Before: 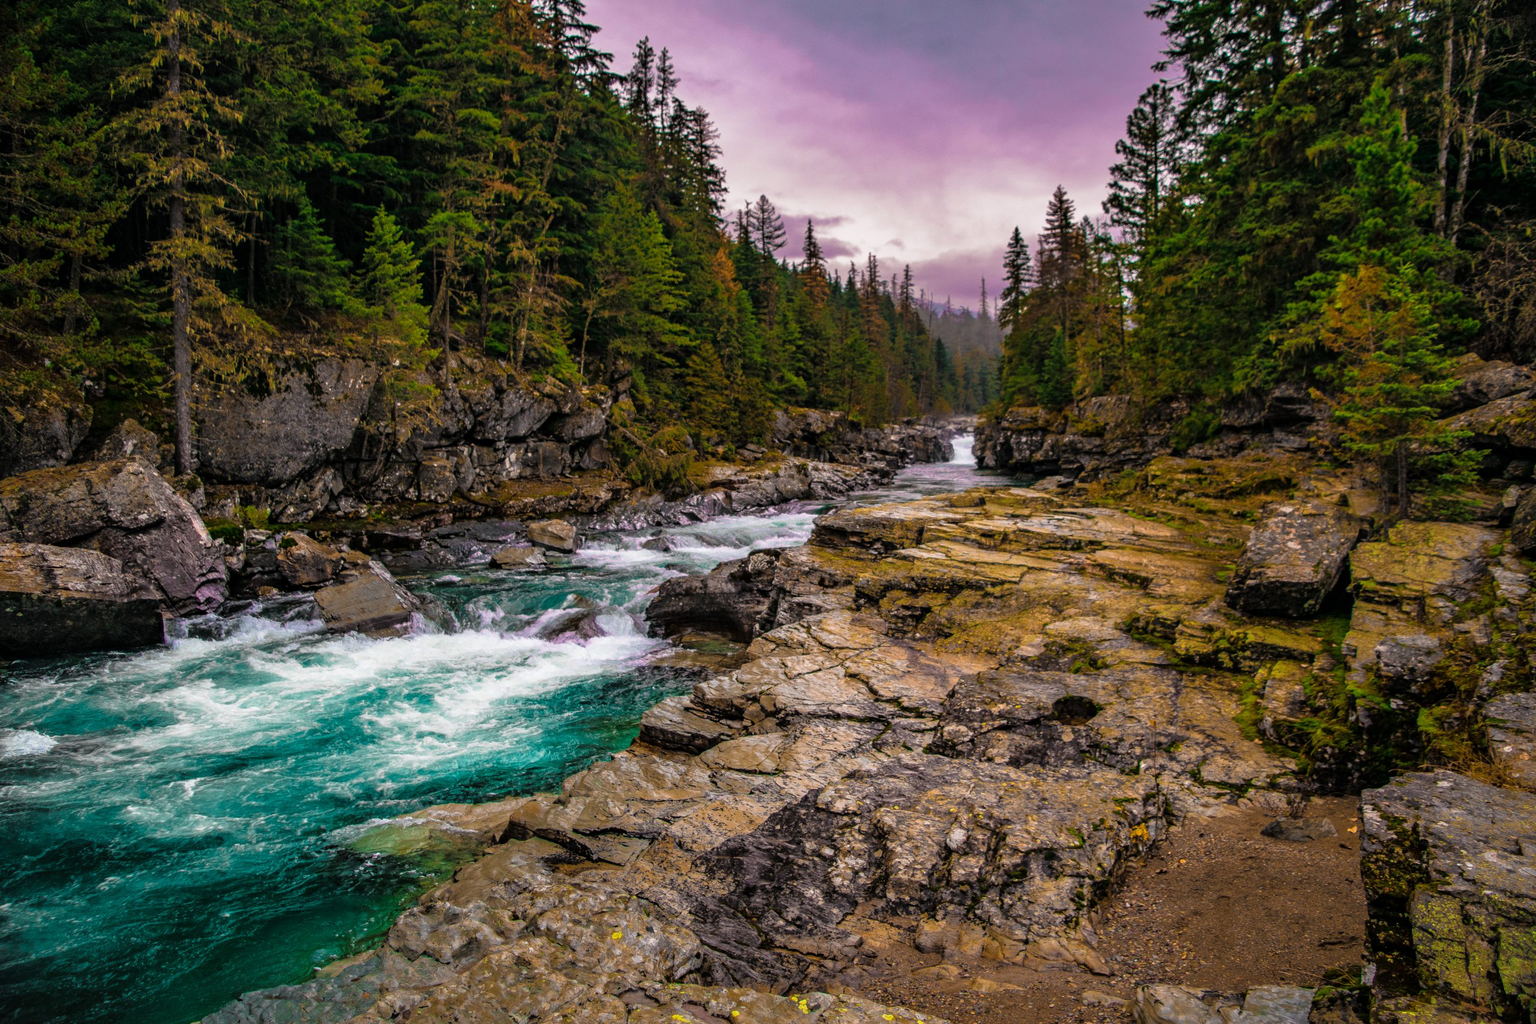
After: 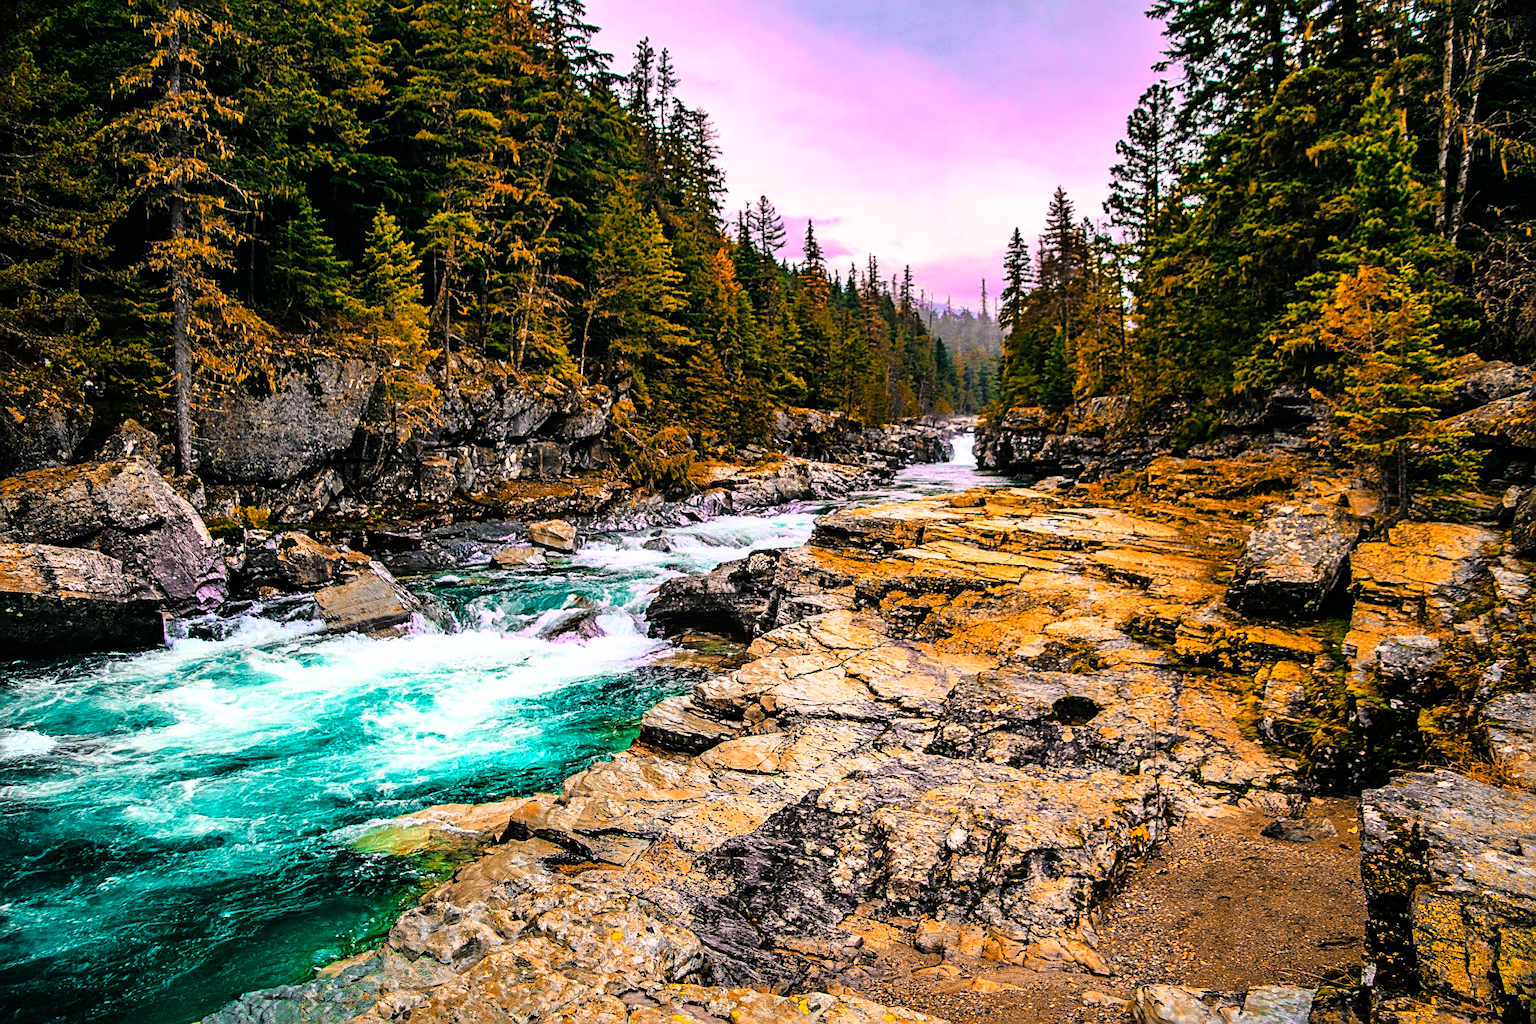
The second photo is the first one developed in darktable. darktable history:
color balance rgb: shadows lift › chroma 2.053%, shadows lift › hue 217.17°, linear chroma grading › global chroma 1.969%, linear chroma grading › mid-tones -1.438%, perceptual saturation grading › global saturation 31.093%
sharpen: radius 2.558, amount 0.642
color zones: curves: ch2 [(0, 0.5) (0.143, 0.5) (0.286, 0.416) (0.429, 0.5) (0.571, 0.5) (0.714, 0.5) (0.857, 0.5) (1, 0.5)]
base curve: curves: ch0 [(0, 0) (0.007, 0.004) (0.027, 0.03) (0.046, 0.07) (0.207, 0.54) (0.442, 0.872) (0.673, 0.972) (1, 1)]
